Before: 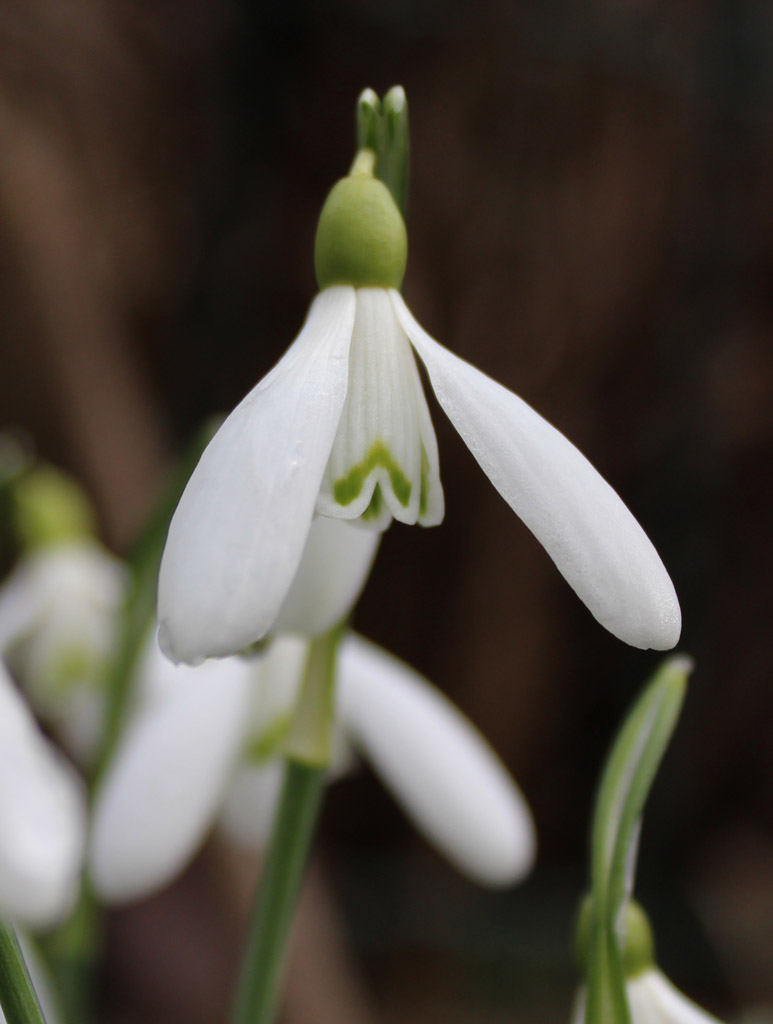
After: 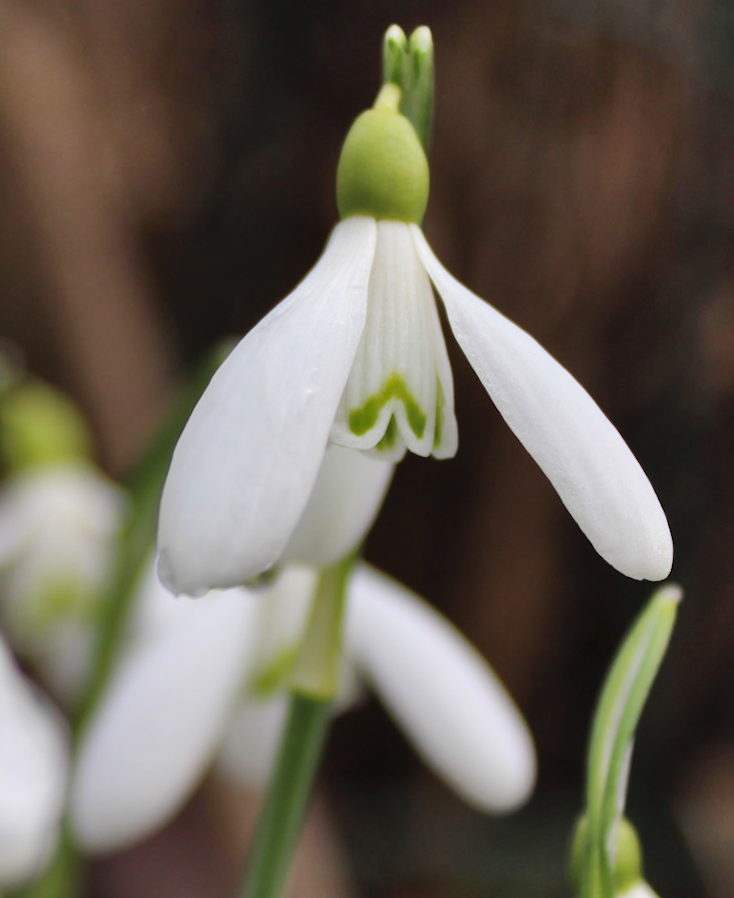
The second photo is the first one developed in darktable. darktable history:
rotate and perspective: rotation -0.013°, lens shift (vertical) -0.027, lens shift (horizontal) 0.178, crop left 0.016, crop right 0.989, crop top 0.082, crop bottom 0.918
contrast brightness saturation: contrast 0.07, brightness 0.08, saturation 0.18
shadows and highlights: shadows 52.42, soften with gaussian
crop and rotate: angle -1.69°
